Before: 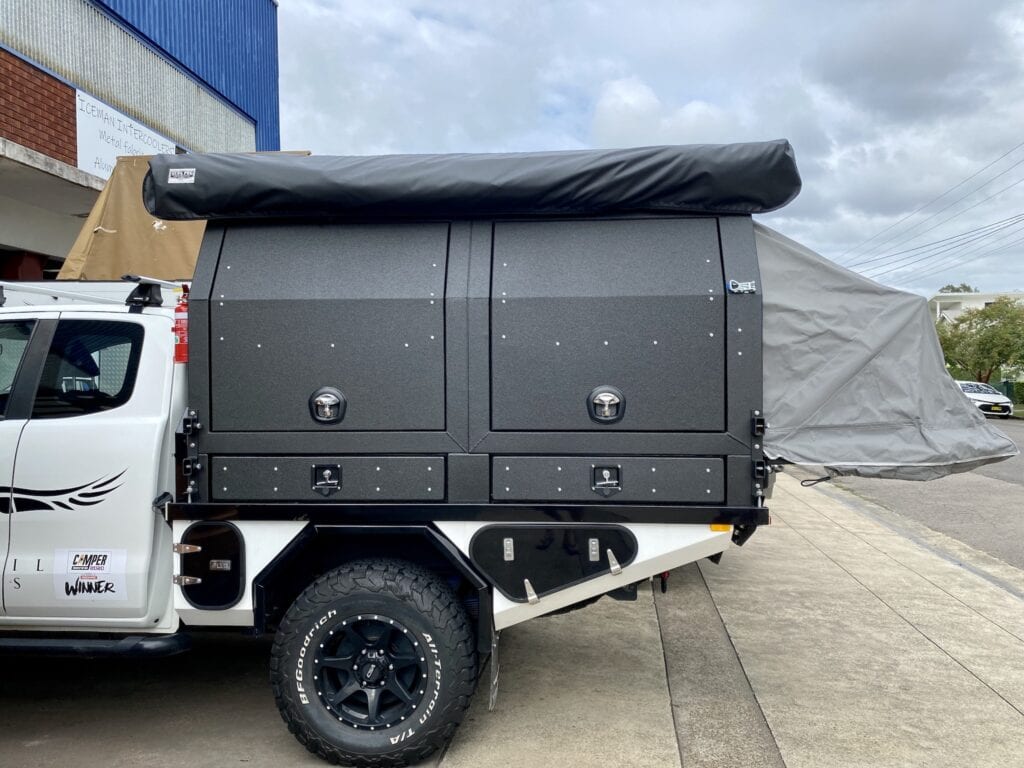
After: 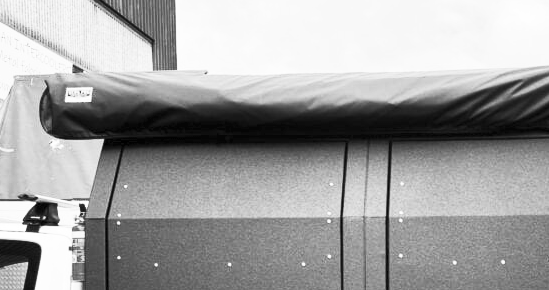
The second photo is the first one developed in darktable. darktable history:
contrast brightness saturation: contrast 0.53, brightness 0.47, saturation -1
crop: left 10.121%, top 10.631%, right 36.218%, bottom 51.526%
